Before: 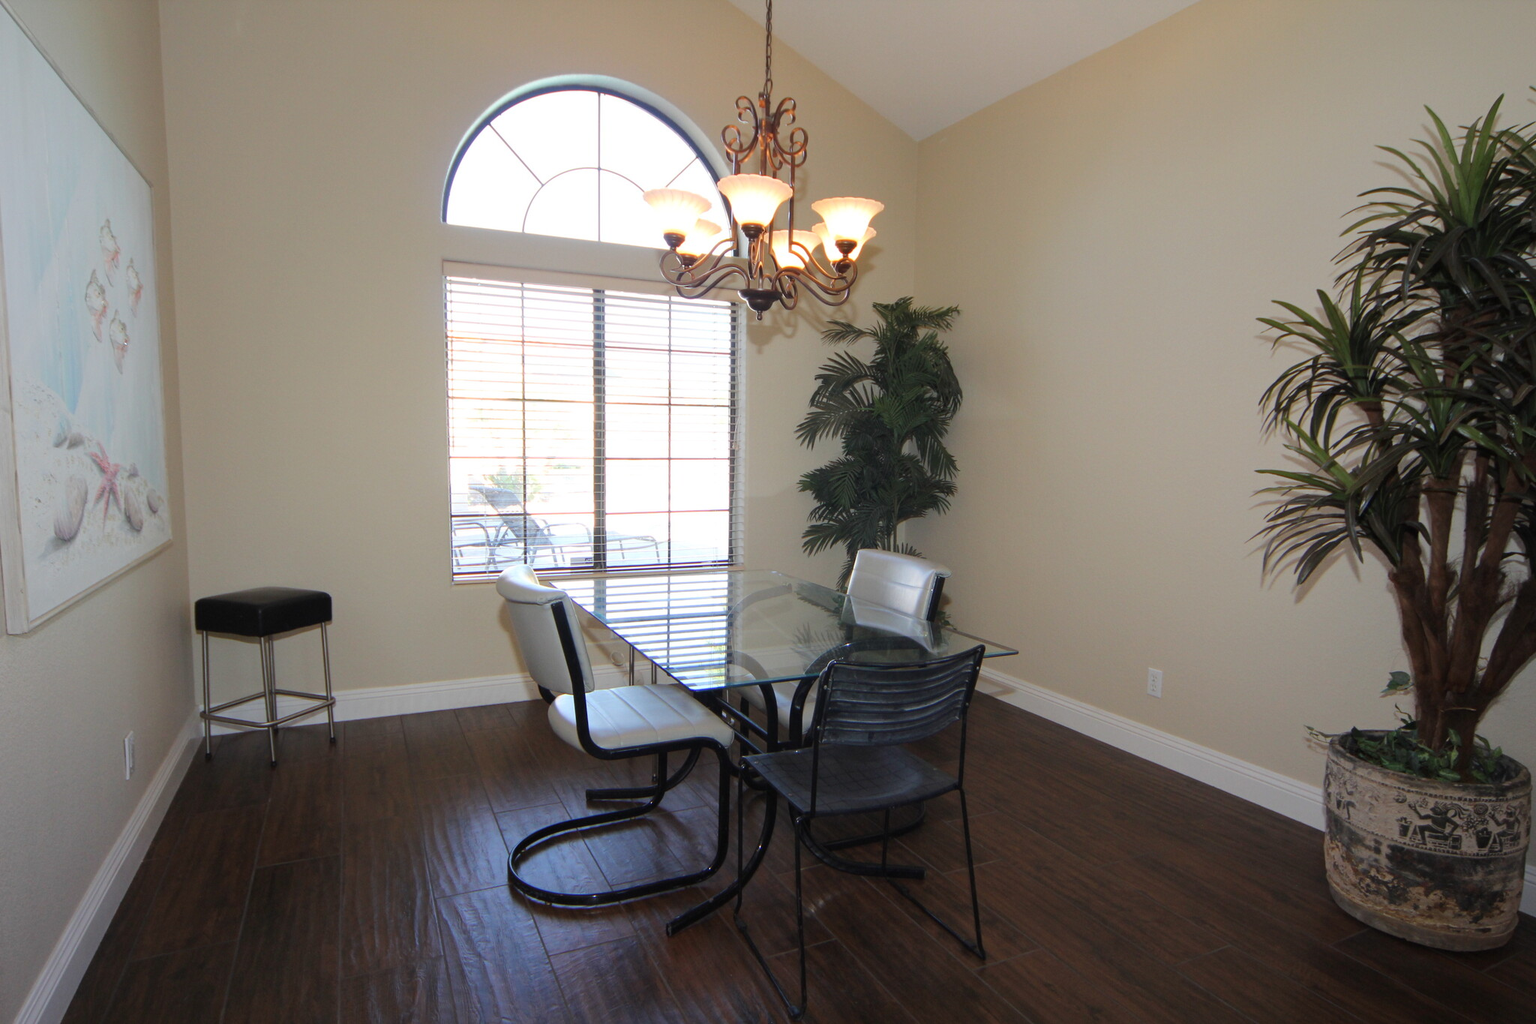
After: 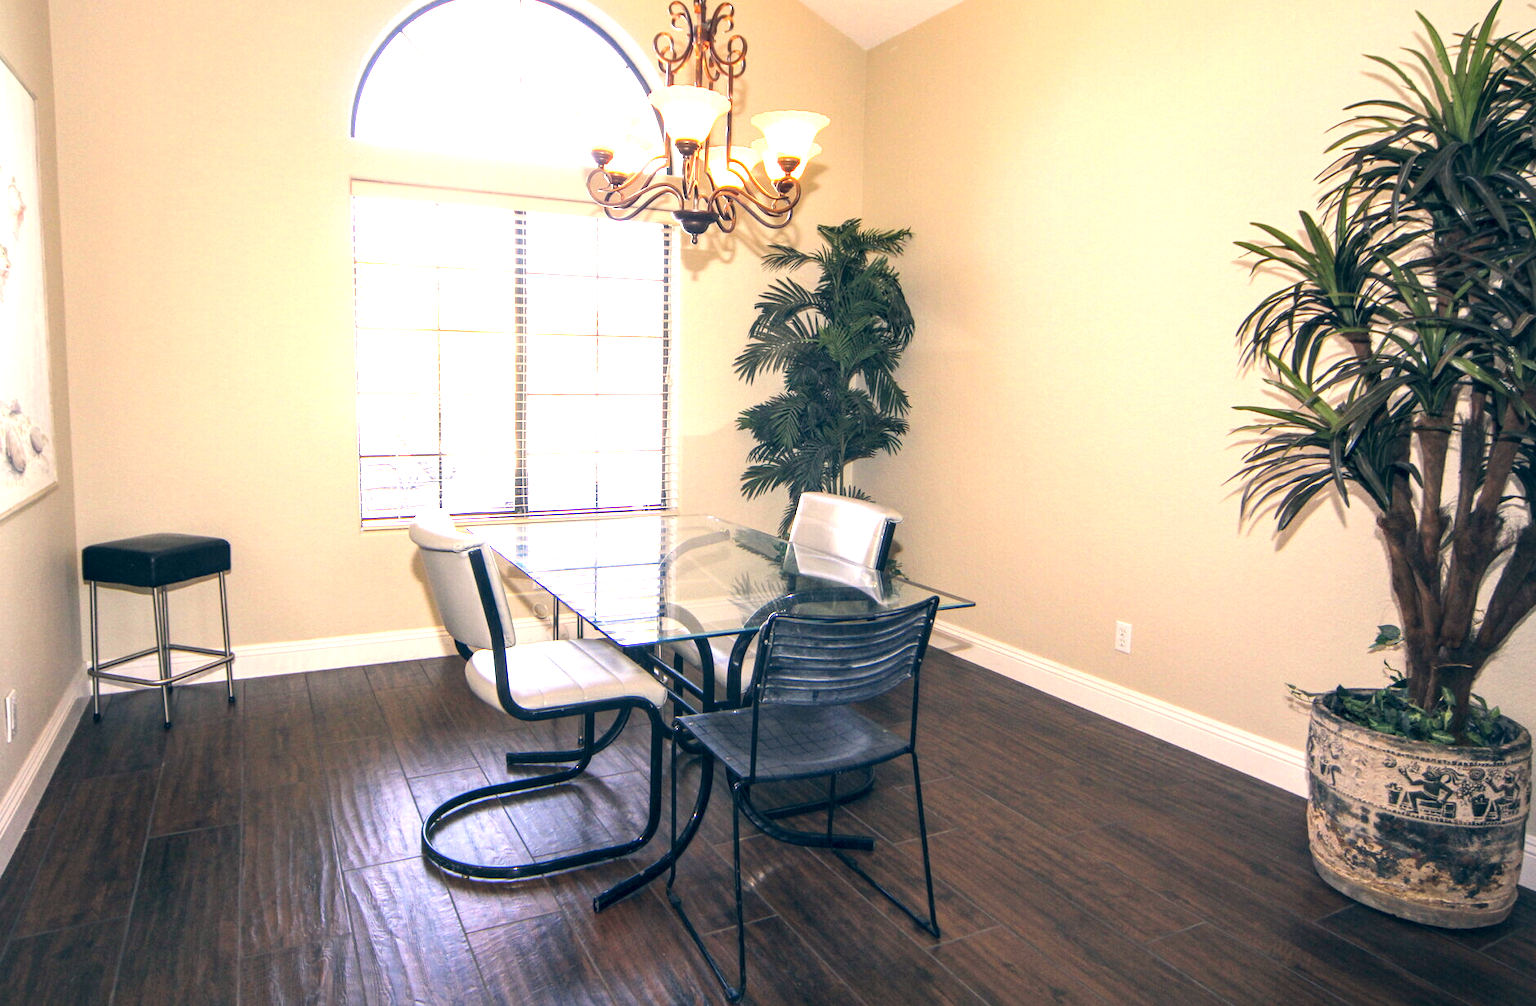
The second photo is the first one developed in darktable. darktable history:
color correction: highlights a* 10.28, highlights b* 14.23, shadows a* -9.62, shadows b* -15.04
local contrast: highlights 29%, detail 150%
crop and rotate: left 7.79%, top 9.307%
exposure: black level correction 0, exposure 1.513 EV, compensate highlight preservation false
